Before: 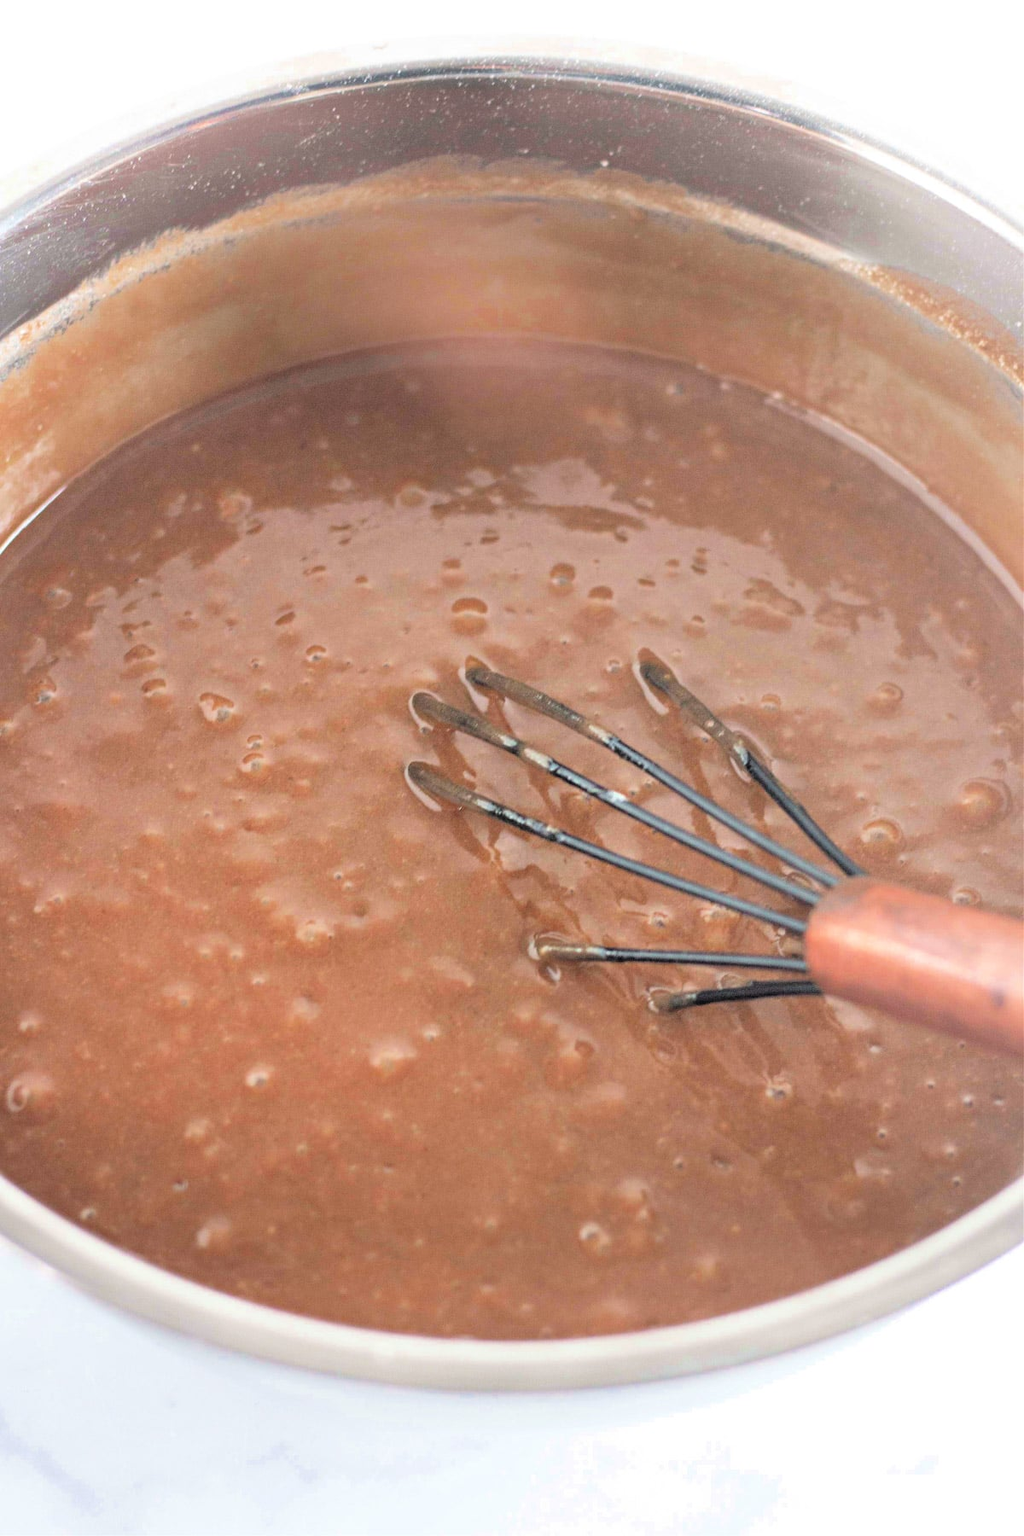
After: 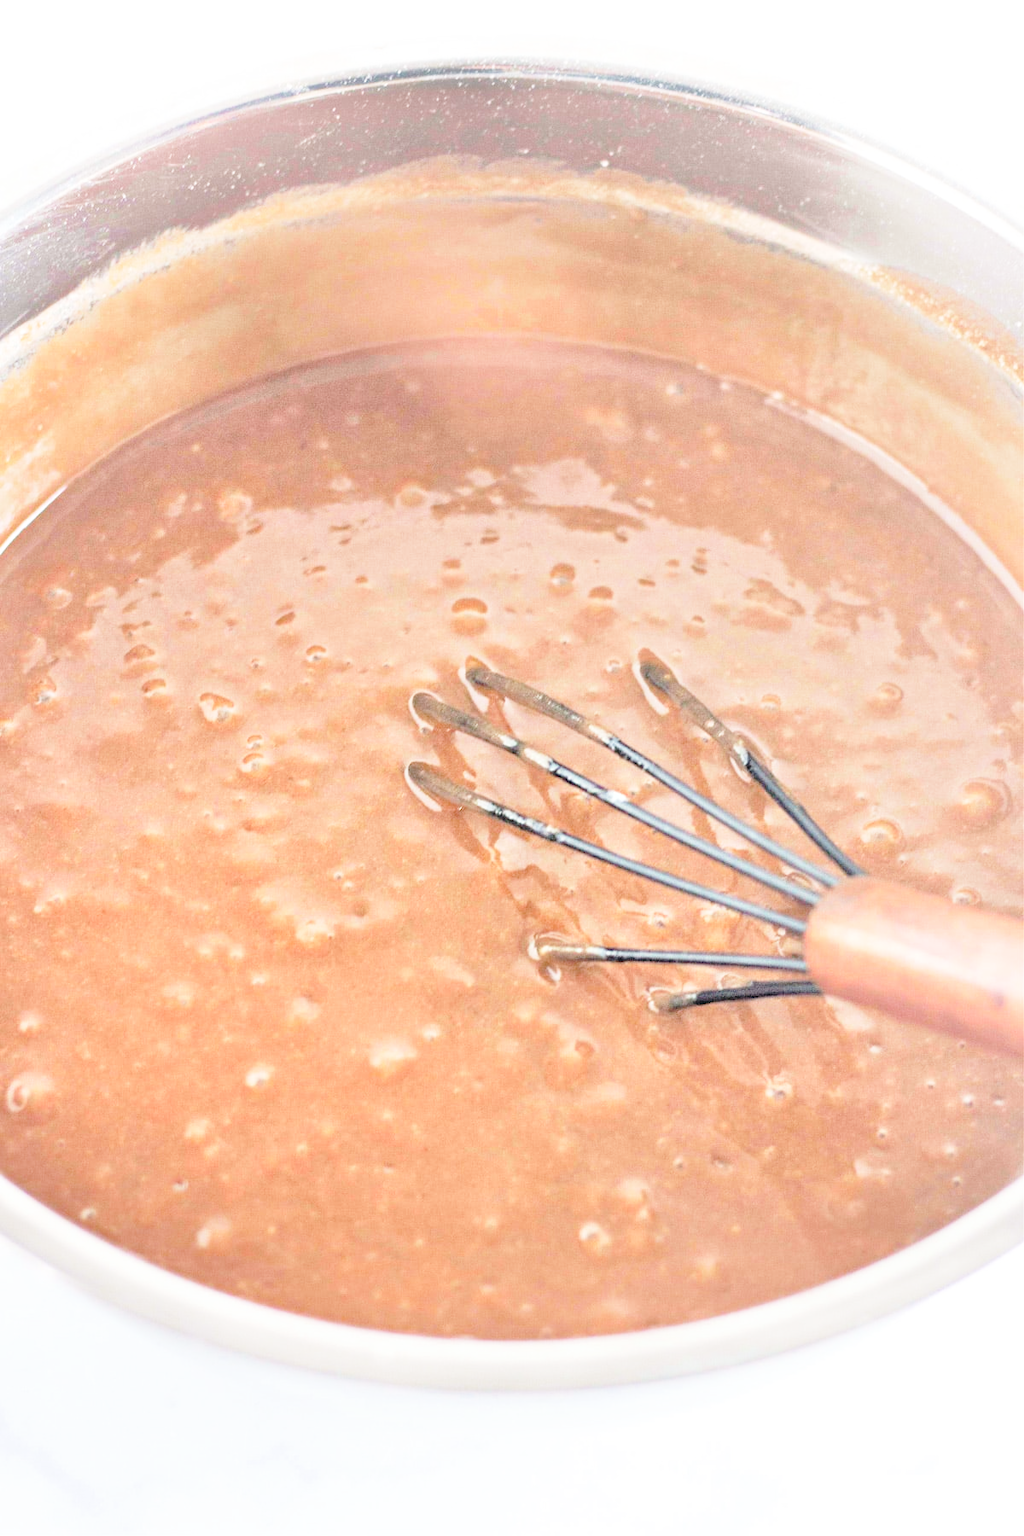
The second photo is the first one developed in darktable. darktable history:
tone equalizer: -7 EV 0.15 EV, -6 EV 0.6 EV, -5 EV 1.15 EV, -4 EV 1.33 EV, -3 EV 1.15 EV, -2 EV 0.6 EV, -1 EV 0.15 EV, mask exposure compensation -0.5 EV
base curve: curves: ch0 [(0, 0) (0.028, 0.03) (0.121, 0.232) (0.46, 0.748) (0.859, 0.968) (1, 1)], preserve colors none
